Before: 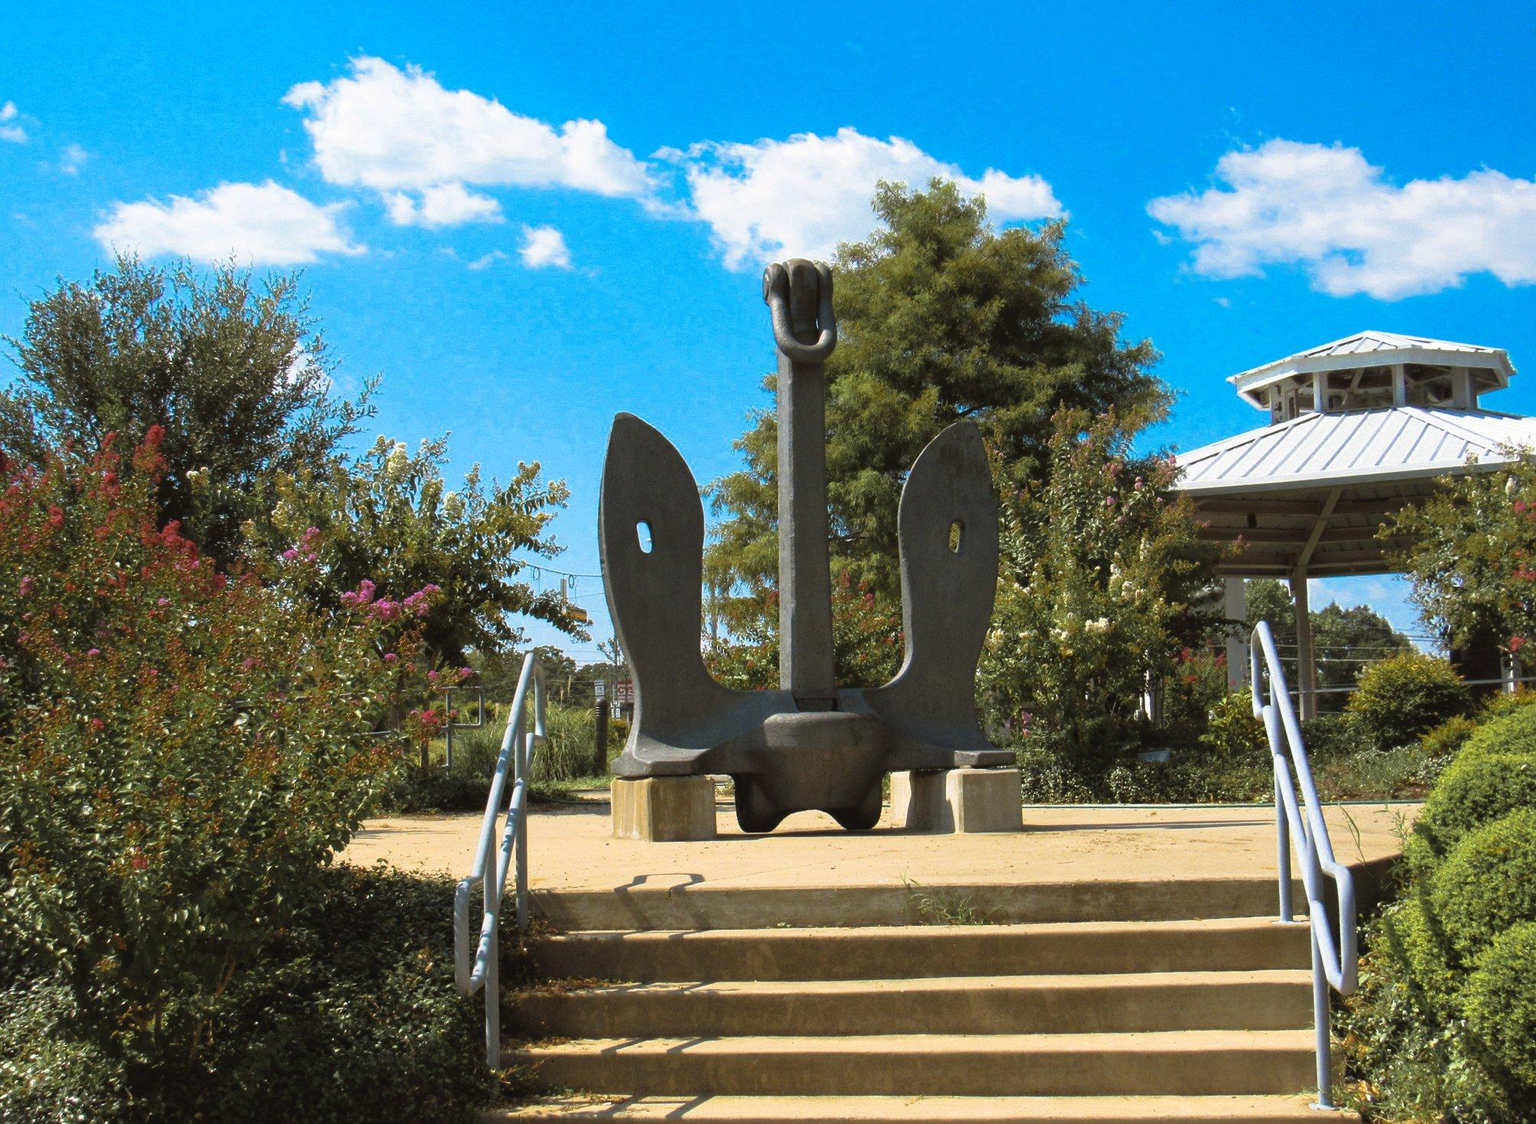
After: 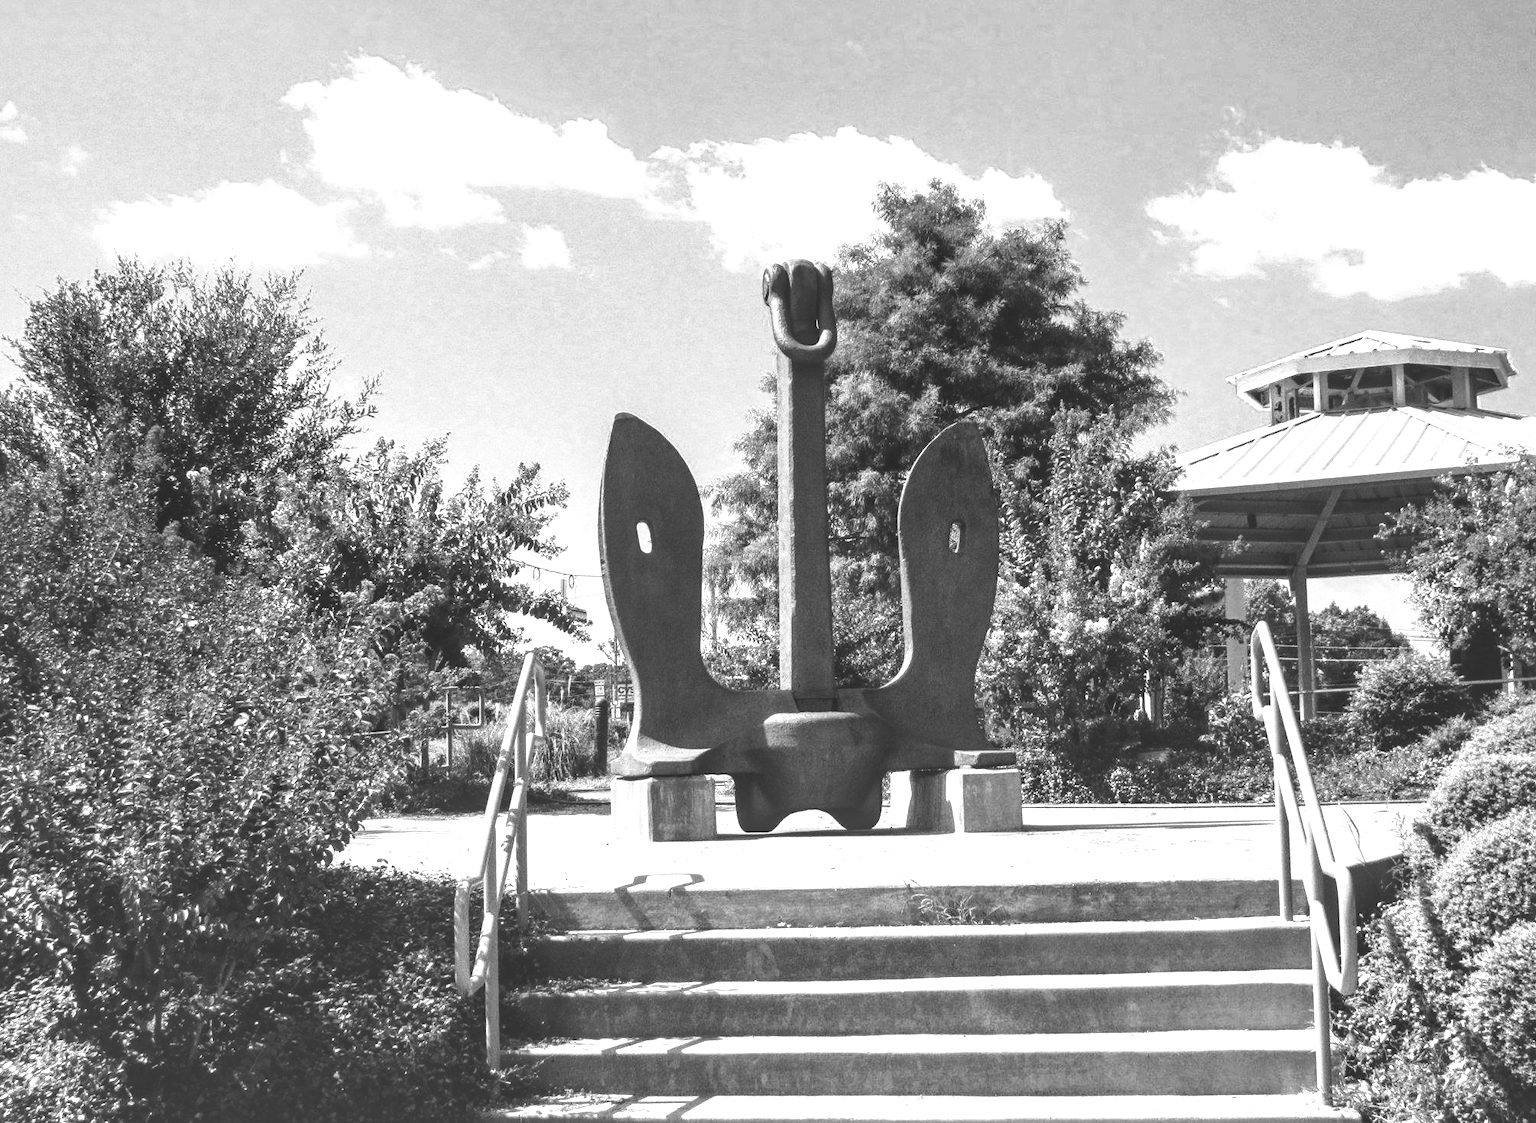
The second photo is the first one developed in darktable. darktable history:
exposure: black level correction -0.028, compensate highlight preservation false
local contrast: detail 160%
shadows and highlights: on, module defaults
contrast brightness saturation: contrast 0.53, brightness 0.47, saturation -1
